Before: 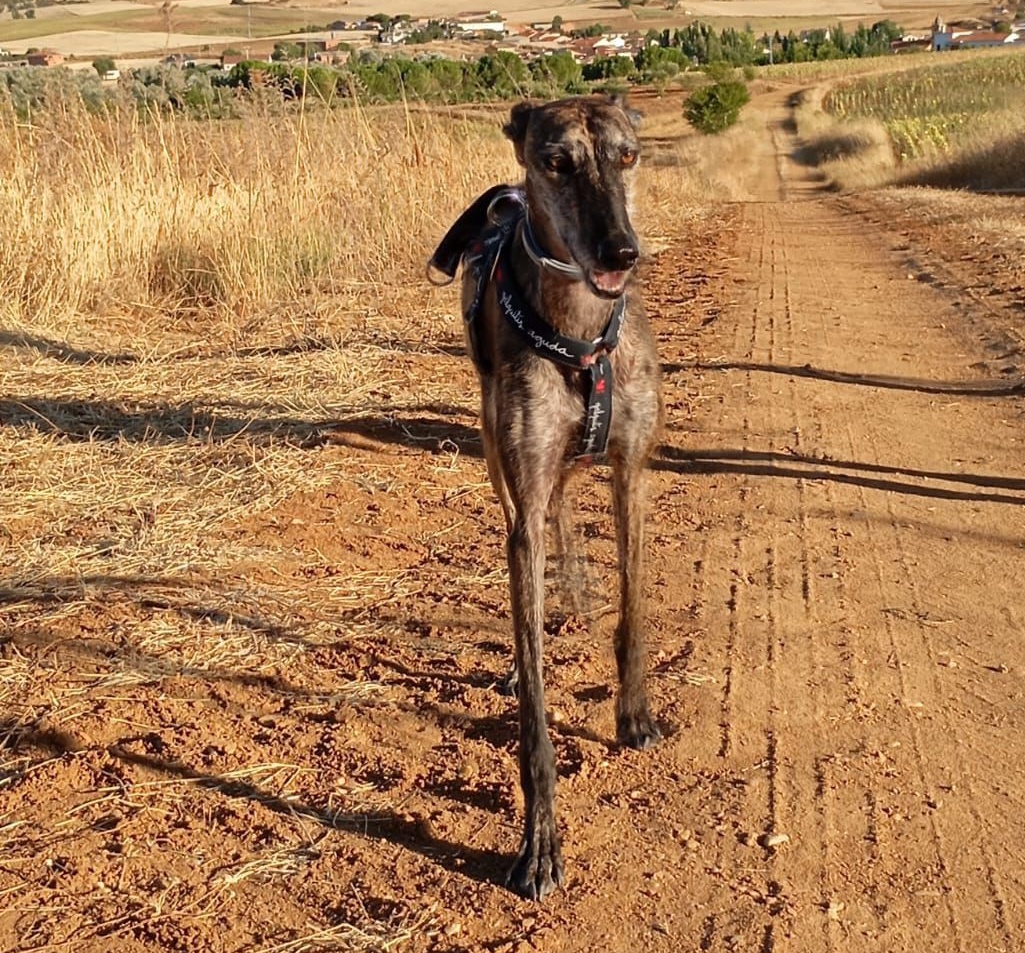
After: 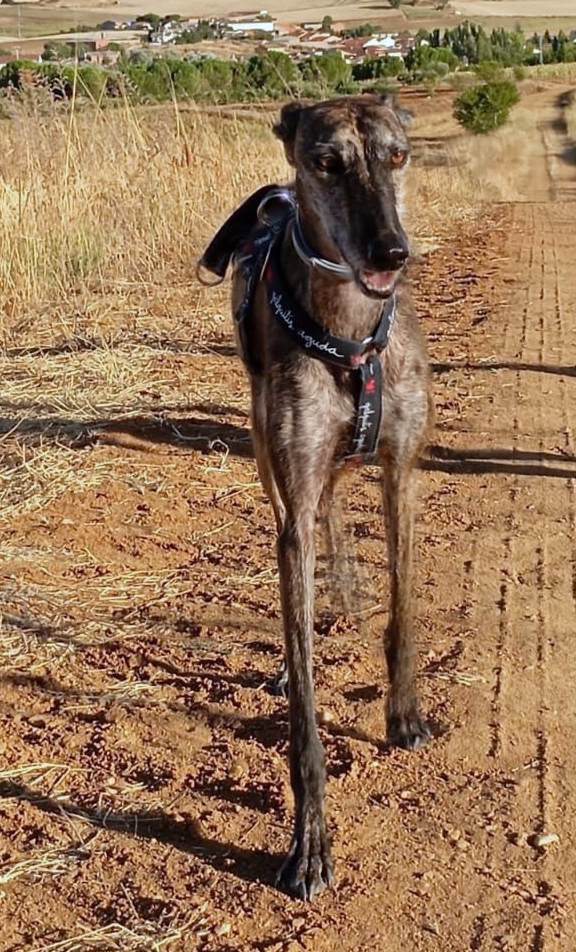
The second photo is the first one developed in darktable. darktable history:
crop and rotate: left 22.516%, right 21.234%
white balance: red 0.931, blue 1.11
